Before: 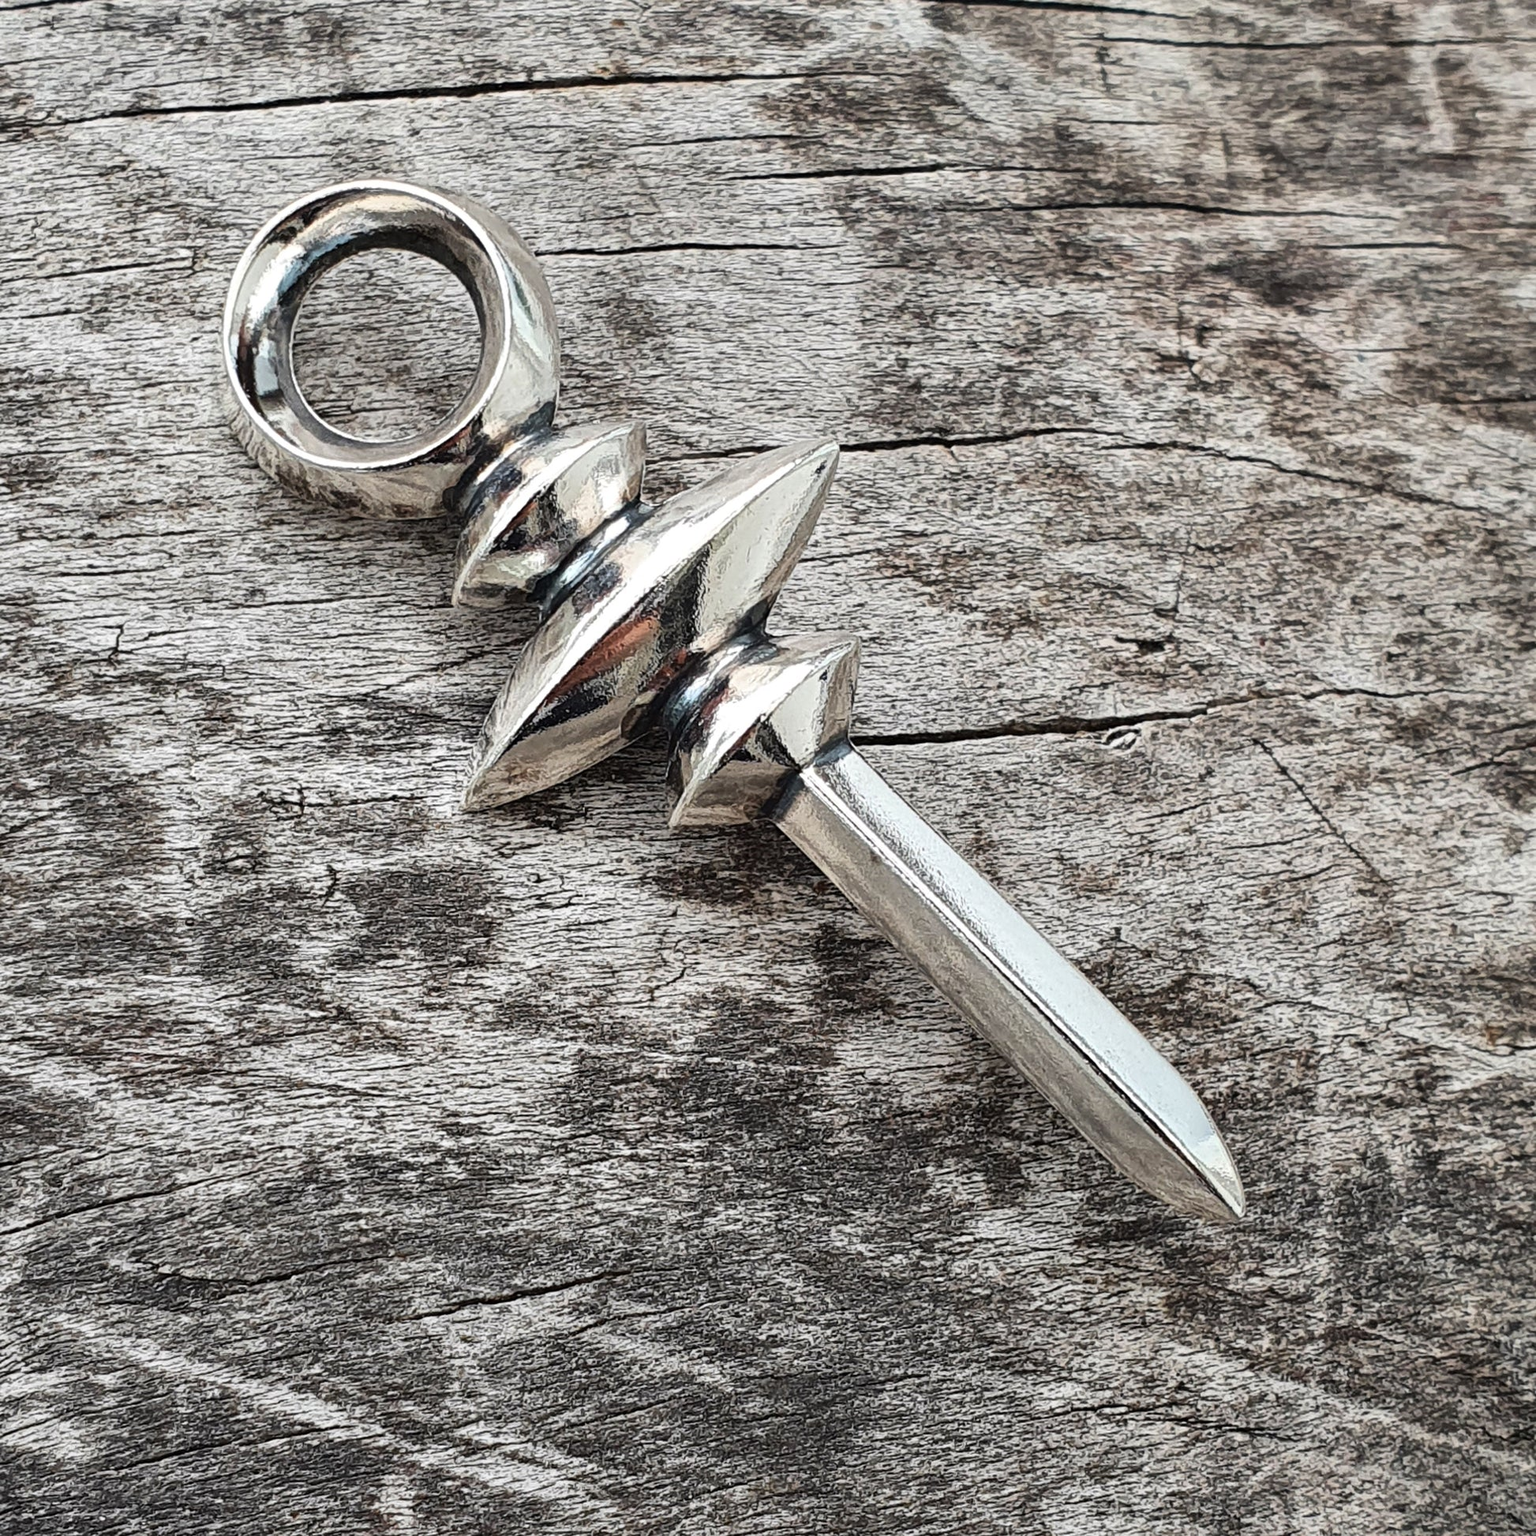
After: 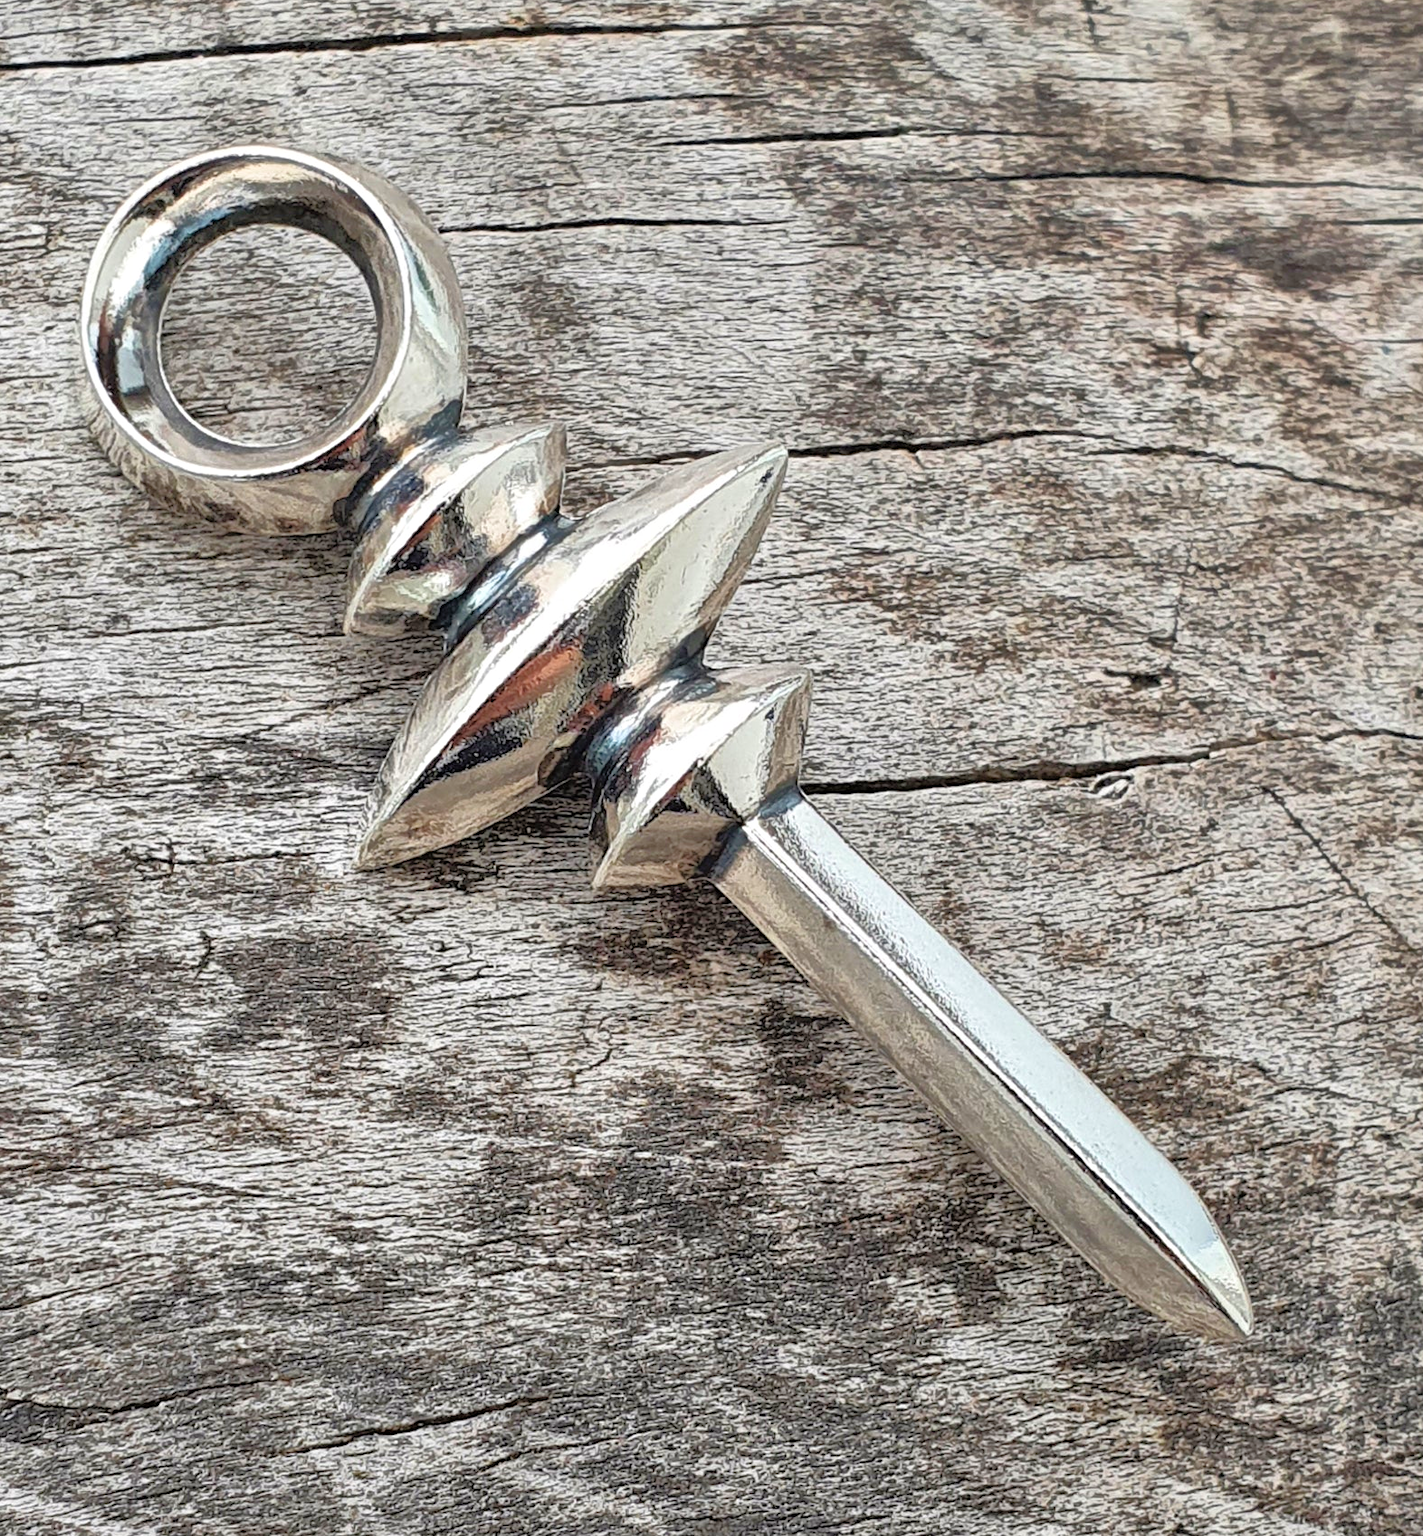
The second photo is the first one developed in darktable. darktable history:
velvia: on, module defaults
crop: left 9.943%, top 3.479%, right 9.203%, bottom 9.278%
tone equalizer: -7 EV 0.152 EV, -6 EV 0.567 EV, -5 EV 1.14 EV, -4 EV 1.35 EV, -3 EV 1.17 EV, -2 EV 0.6 EV, -1 EV 0.148 EV
